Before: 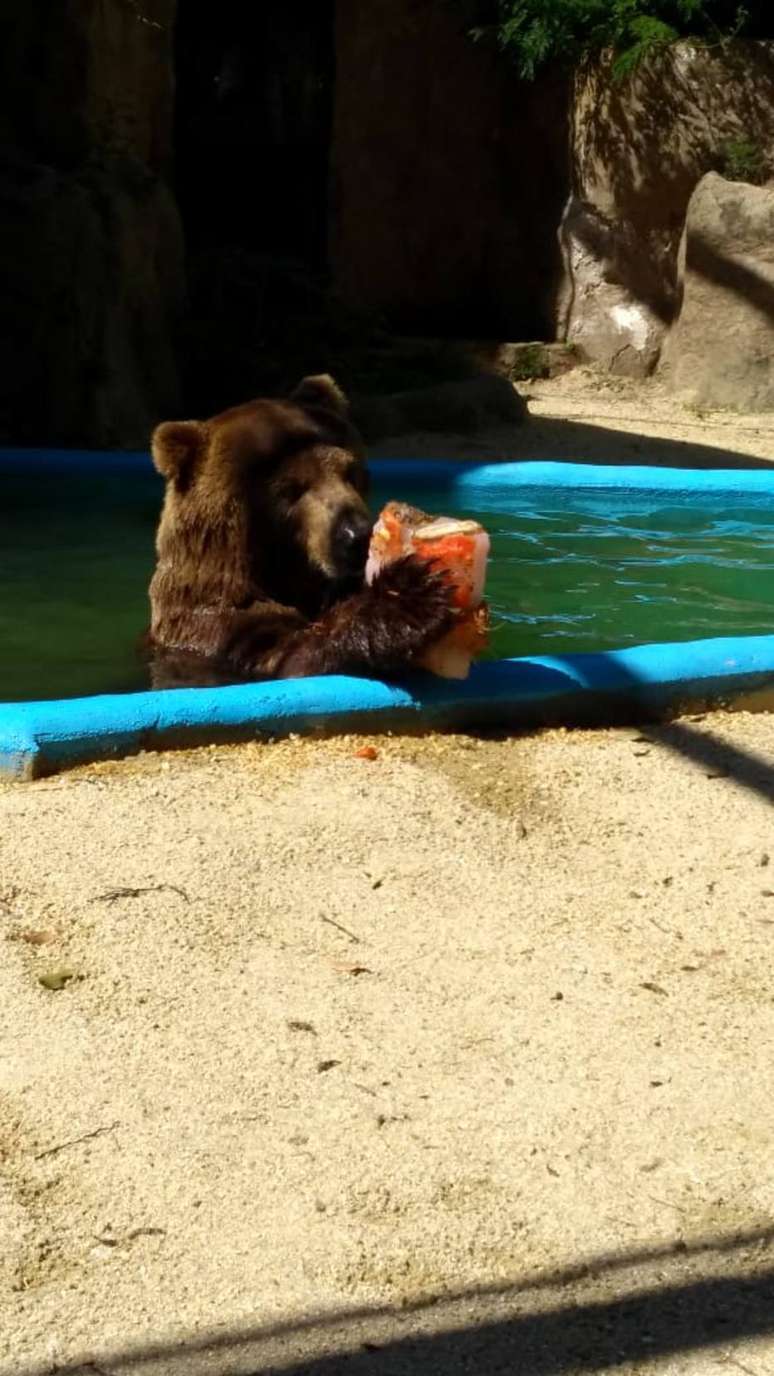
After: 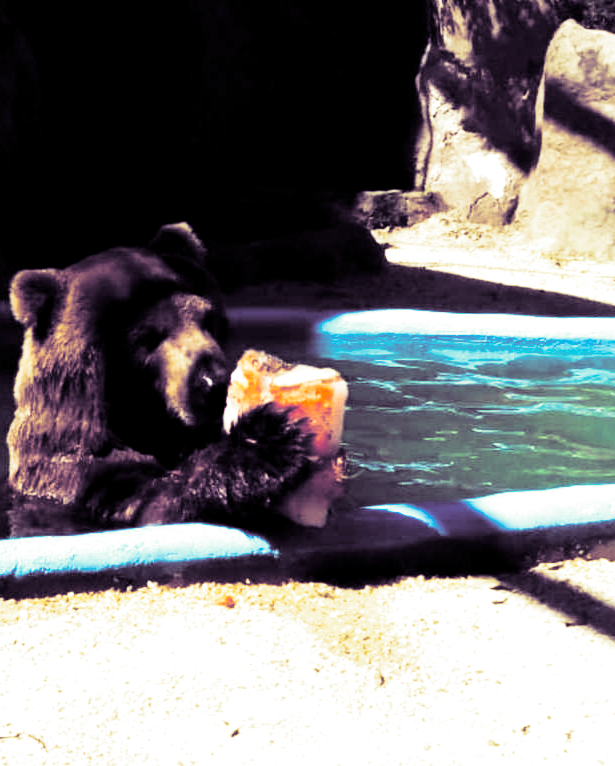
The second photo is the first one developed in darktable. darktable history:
exposure: black level correction 0, exposure 0.2 EV, compensate exposure bias true, compensate highlight preservation false
split-toning: shadows › hue 266.4°, shadows › saturation 0.4, highlights › hue 61.2°, highlights › saturation 0.3, compress 0%
crop: left 18.38%, top 11.092%, right 2.134%, bottom 33.217%
levels: levels [0.016, 0.484, 0.953]
base curve: curves: ch0 [(0, 0) (0, 0.001) (0.001, 0.001) (0.004, 0.002) (0.007, 0.004) (0.015, 0.013) (0.033, 0.045) (0.052, 0.096) (0.075, 0.17) (0.099, 0.241) (0.163, 0.42) (0.219, 0.55) (0.259, 0.616) (0.327, 0.722) (0.365, 0.765) (0.522, 0.873) (0.547, 0.881) (0.689, 0.919) (0.826, 0.952) (1, 1)], preserve colors none
